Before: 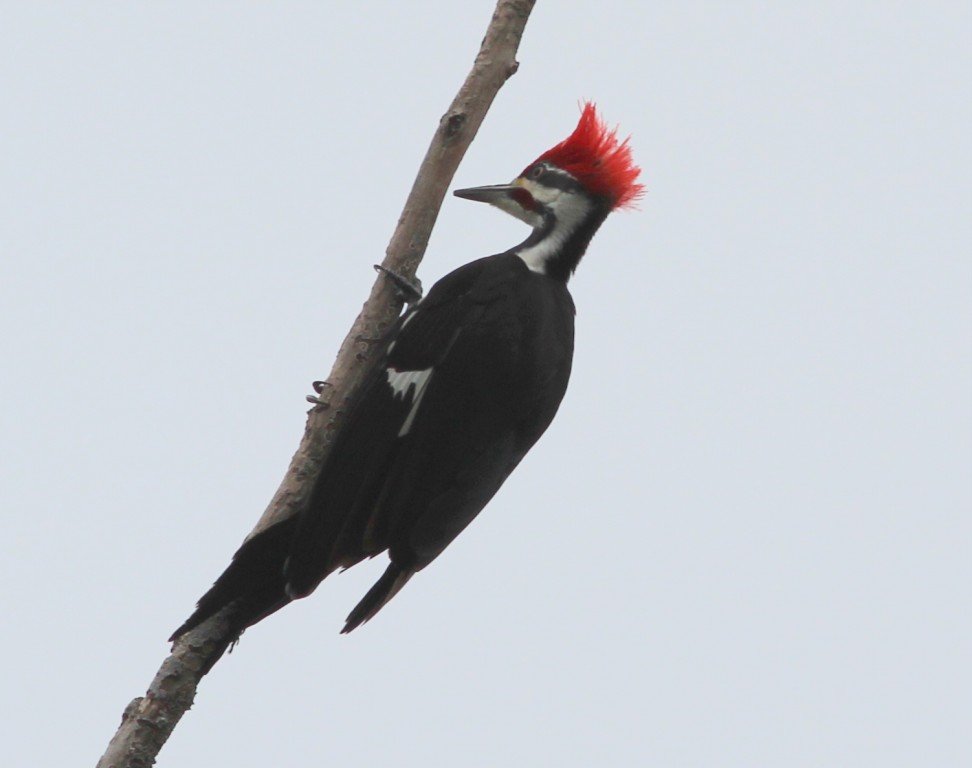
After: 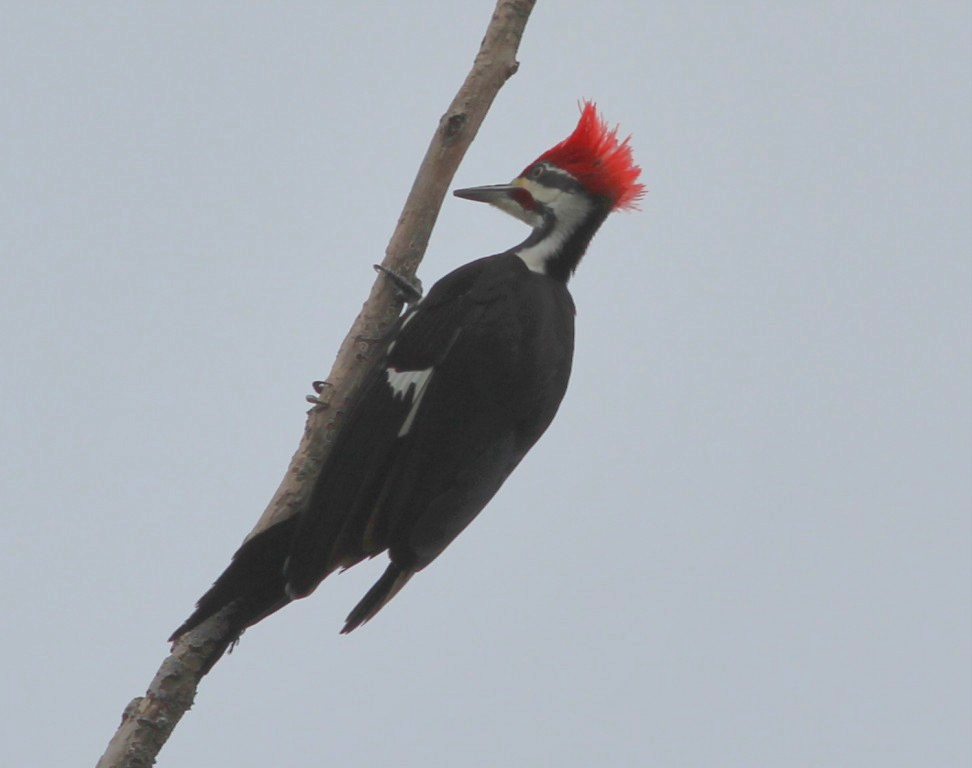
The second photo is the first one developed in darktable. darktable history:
shadows and highlights: shadows 39.83, highlights -59.94
